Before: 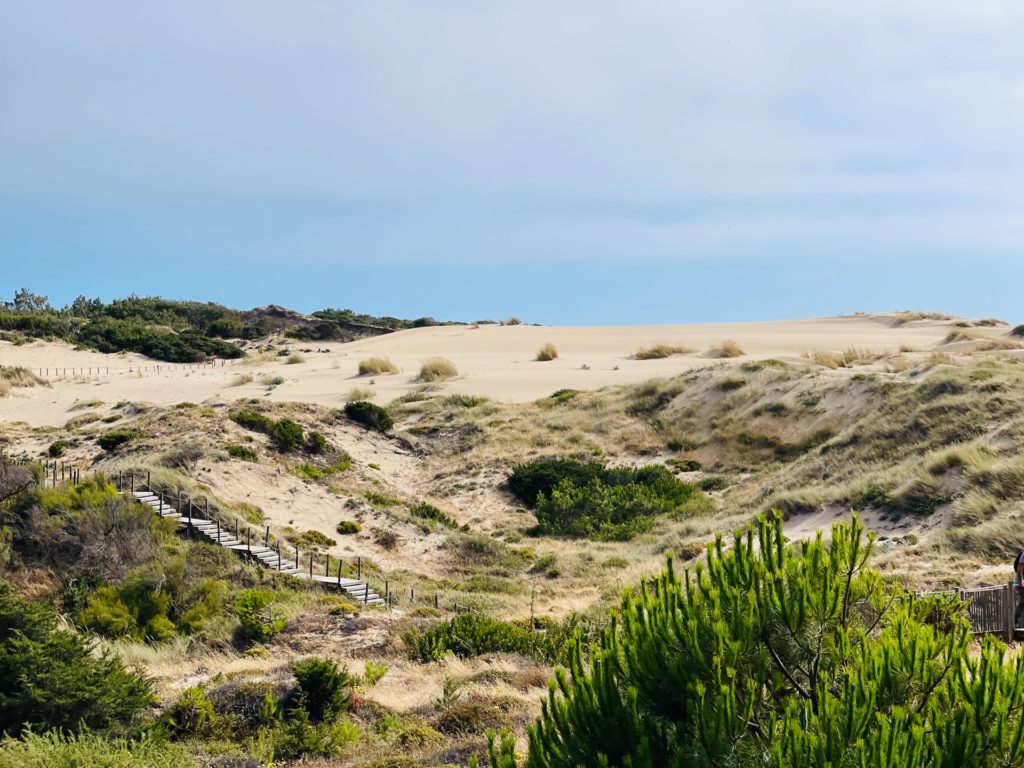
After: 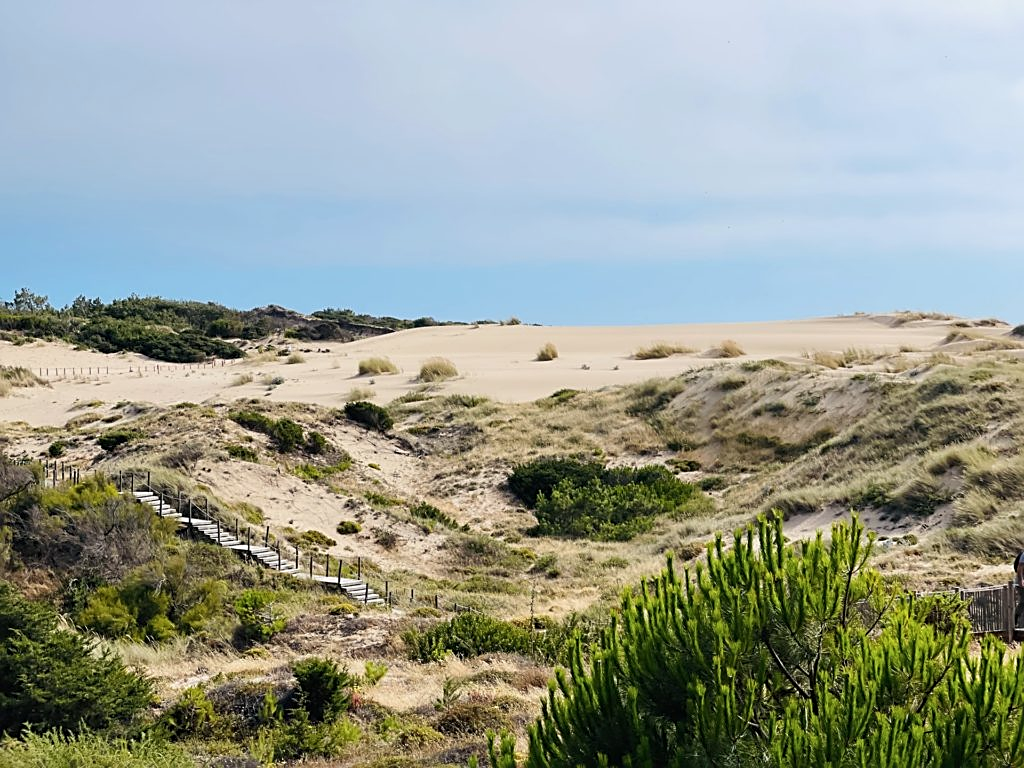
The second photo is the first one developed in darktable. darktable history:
sharpen: on, module defaults
color zones: curves: ch0 [(0, 0.613) (0.01, 0.613) (0.245, 0.448) (0.498, 0.529) (0.642, 0.665) (0.879, 0.777) (0.99, 0.613)]; ch1 [(0, 0) (0.143, 0) (0.286, 0) (0.429, 0) (0.571, 0) (0.714, 0) (0.857, 0)], mix -94.21%
